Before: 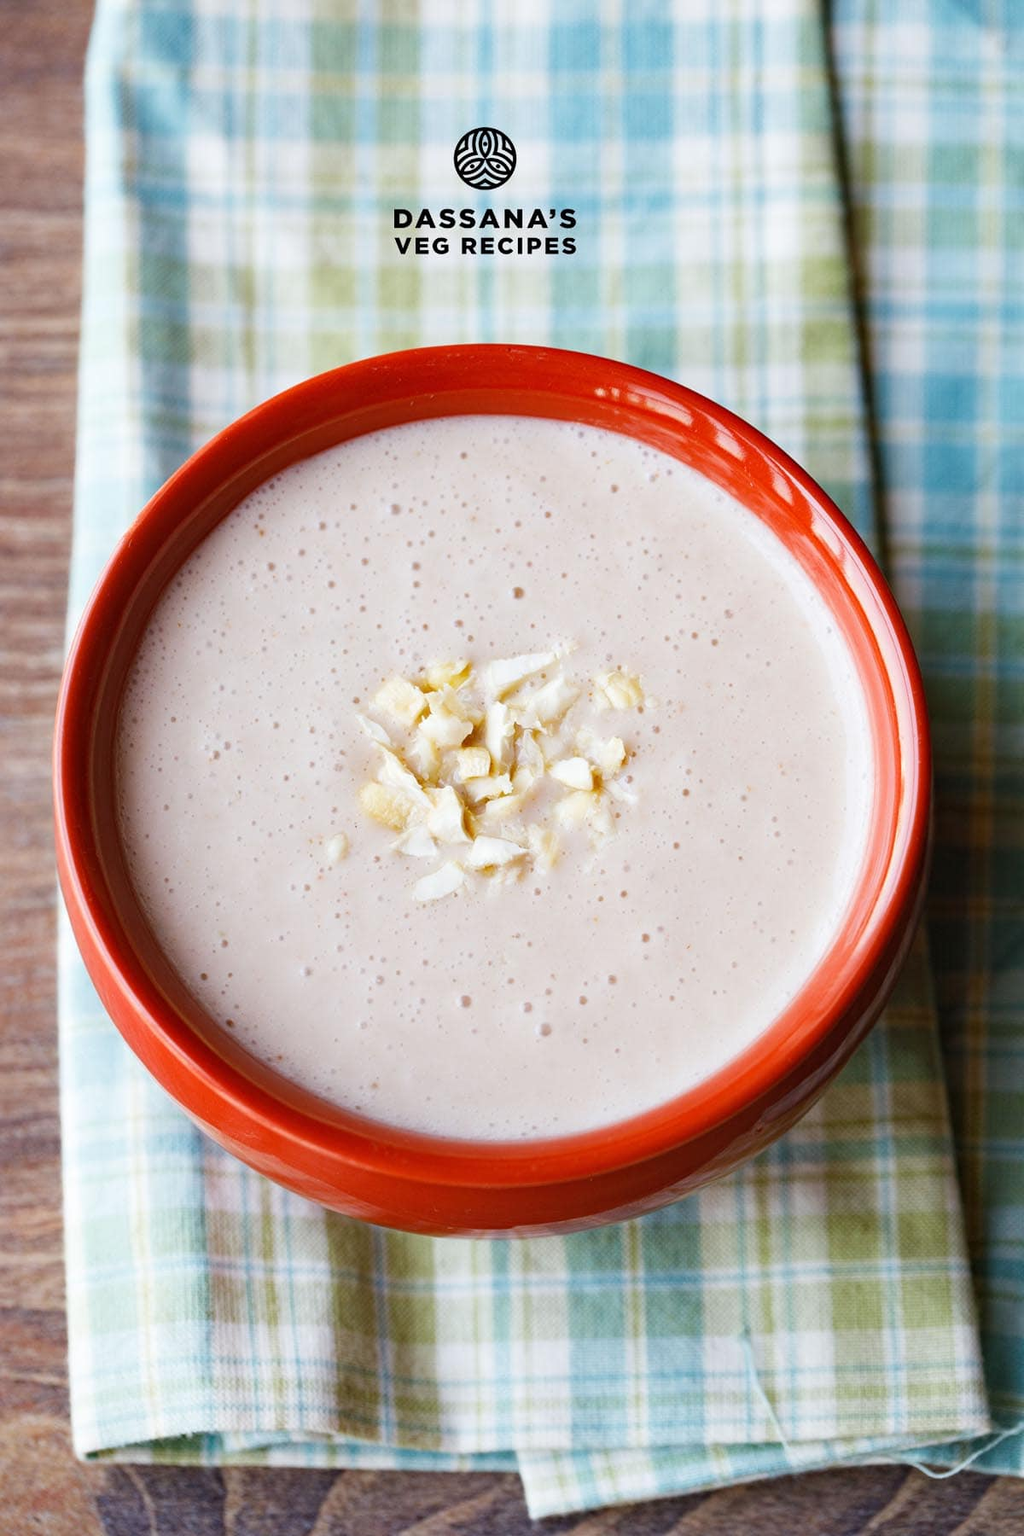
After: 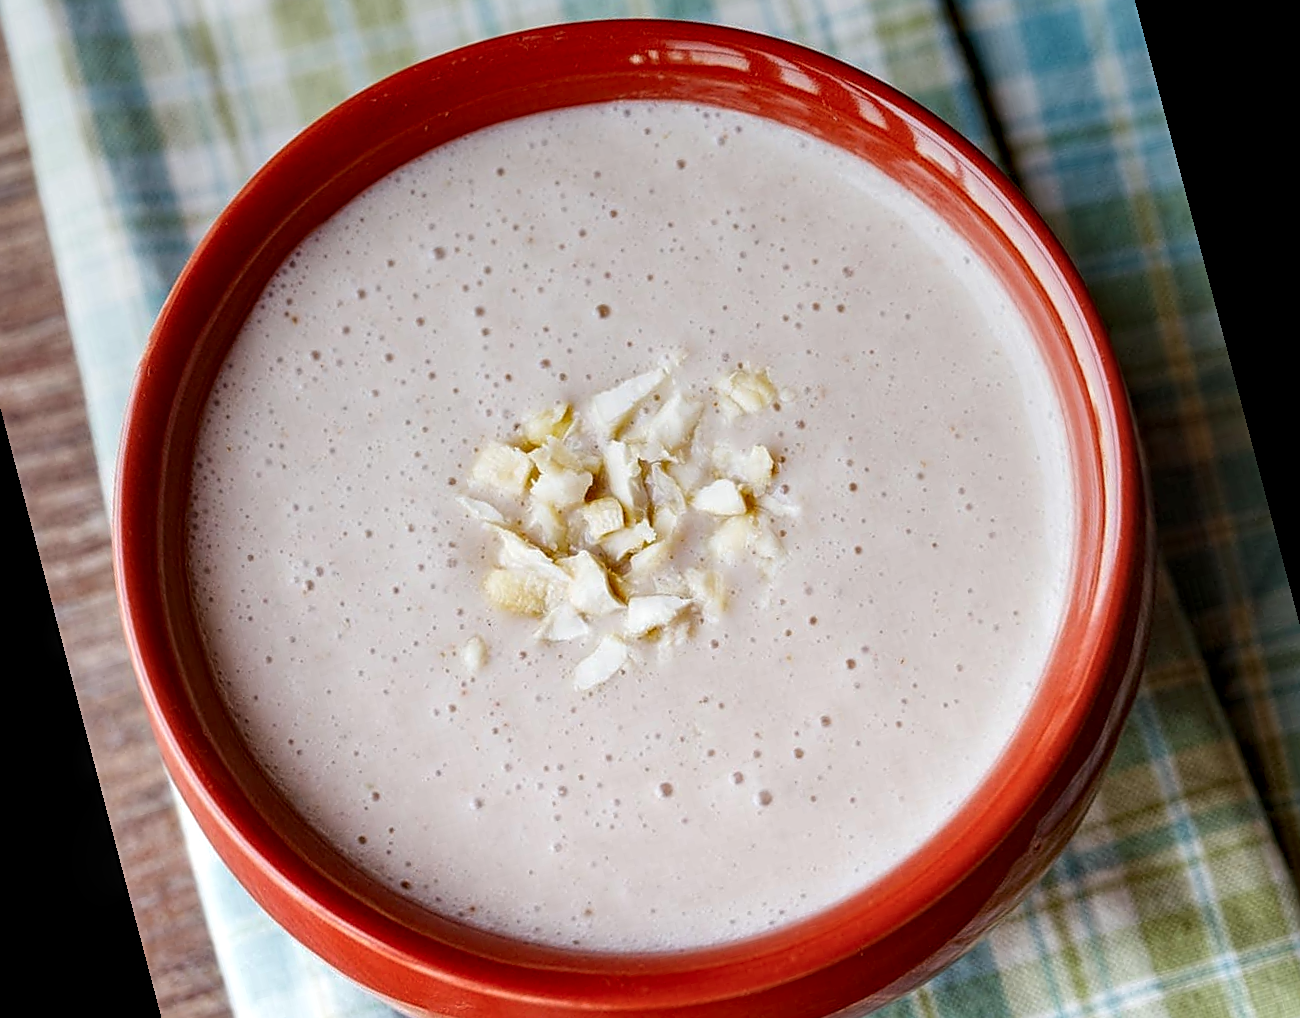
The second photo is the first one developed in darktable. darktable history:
sharpen: on, module defaults
rotate and perspective: rotation -14.8°, crop left 0.1, crop right 0.903, crop top 0.25, crop bottom 0.748
color calibration: illuminant same as pipeline (D50), adaptation none (bypass), gamut compression 1.72
local contrast: detail 150%
graduated density: on, module defaults
